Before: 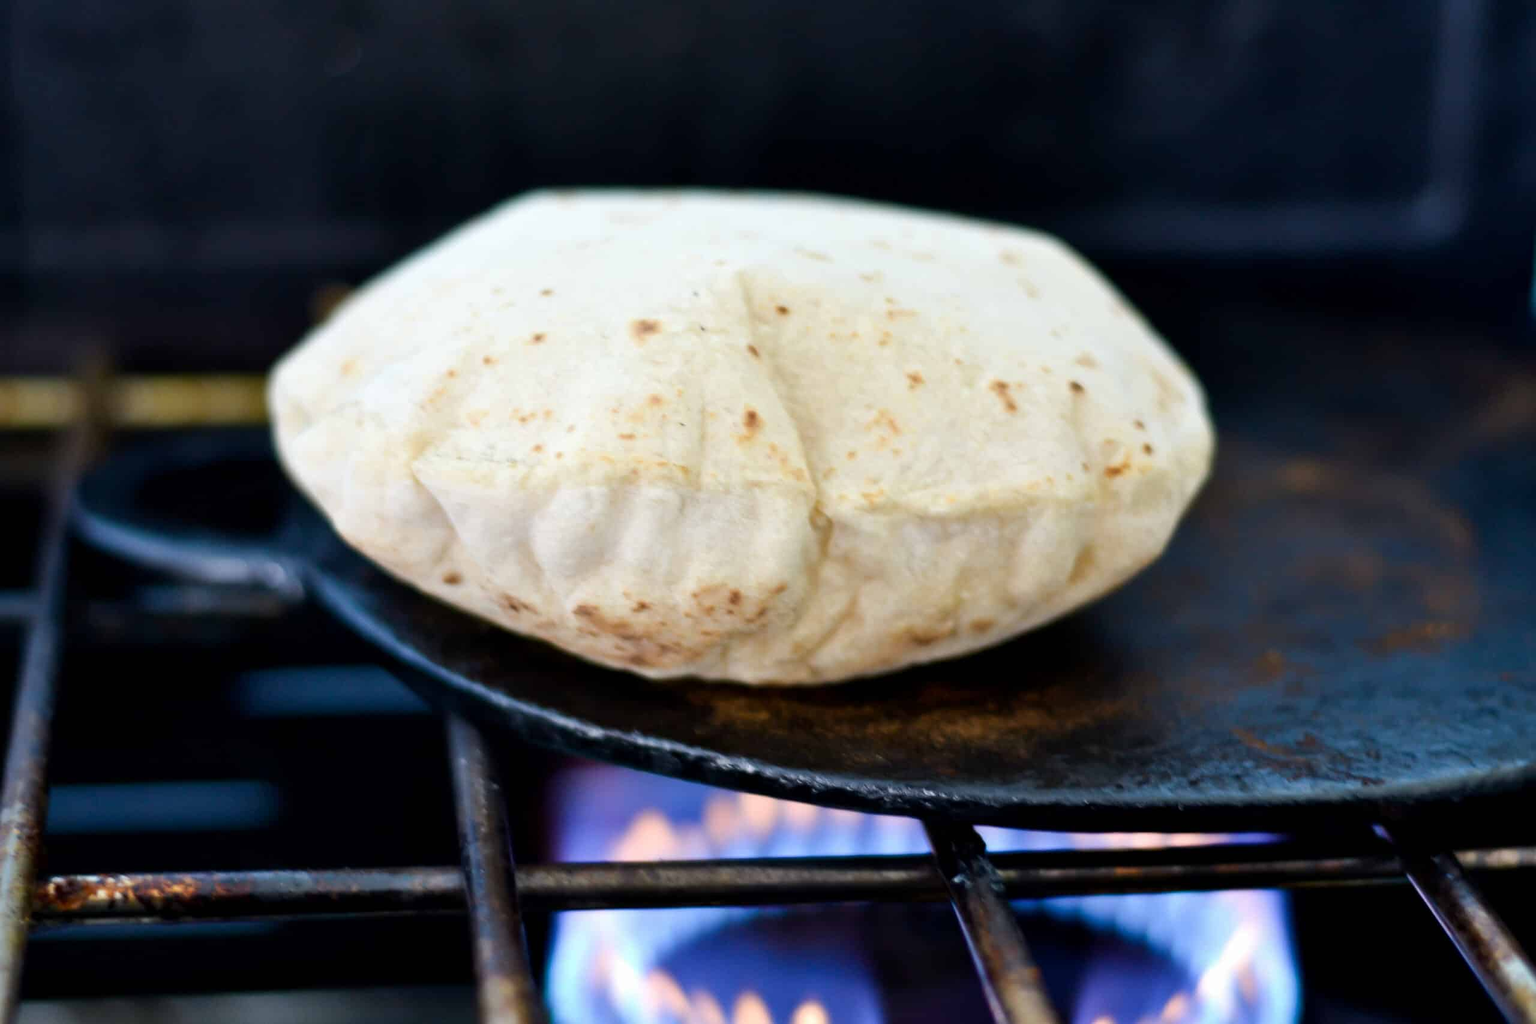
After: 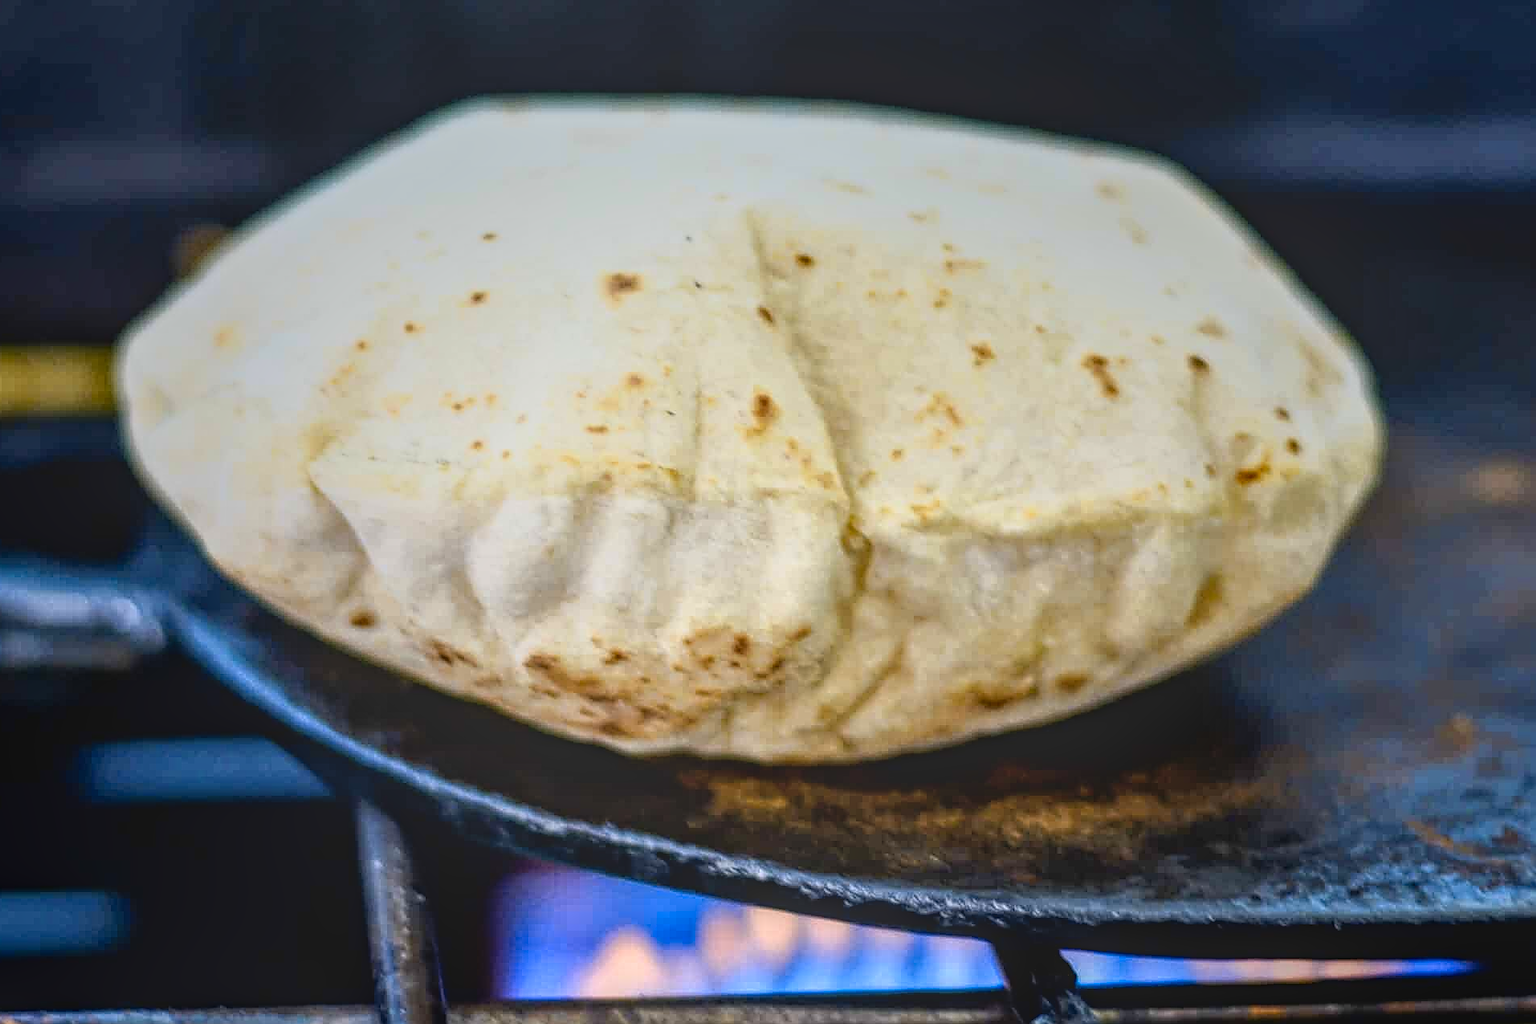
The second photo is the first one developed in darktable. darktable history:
sharpen: on, module defaults
exposure: black level correction 0.001, exposure 0.5 EV, compensate exposure bias true, compensate highlight preservation false
crop and rotate: left 11.831%, top 11.346%, right 13.429%, bottom 13.899%
color contrast: green-magenta contrast 0.8, blue-yellow contrast 1.1, unbound 0
local contrast: highlights 20%, shadows 30%, detail 200%, midtone range 0.2
contrast brightness saturation: contrast 0.15, brightness -0.01, saturation 0.1
